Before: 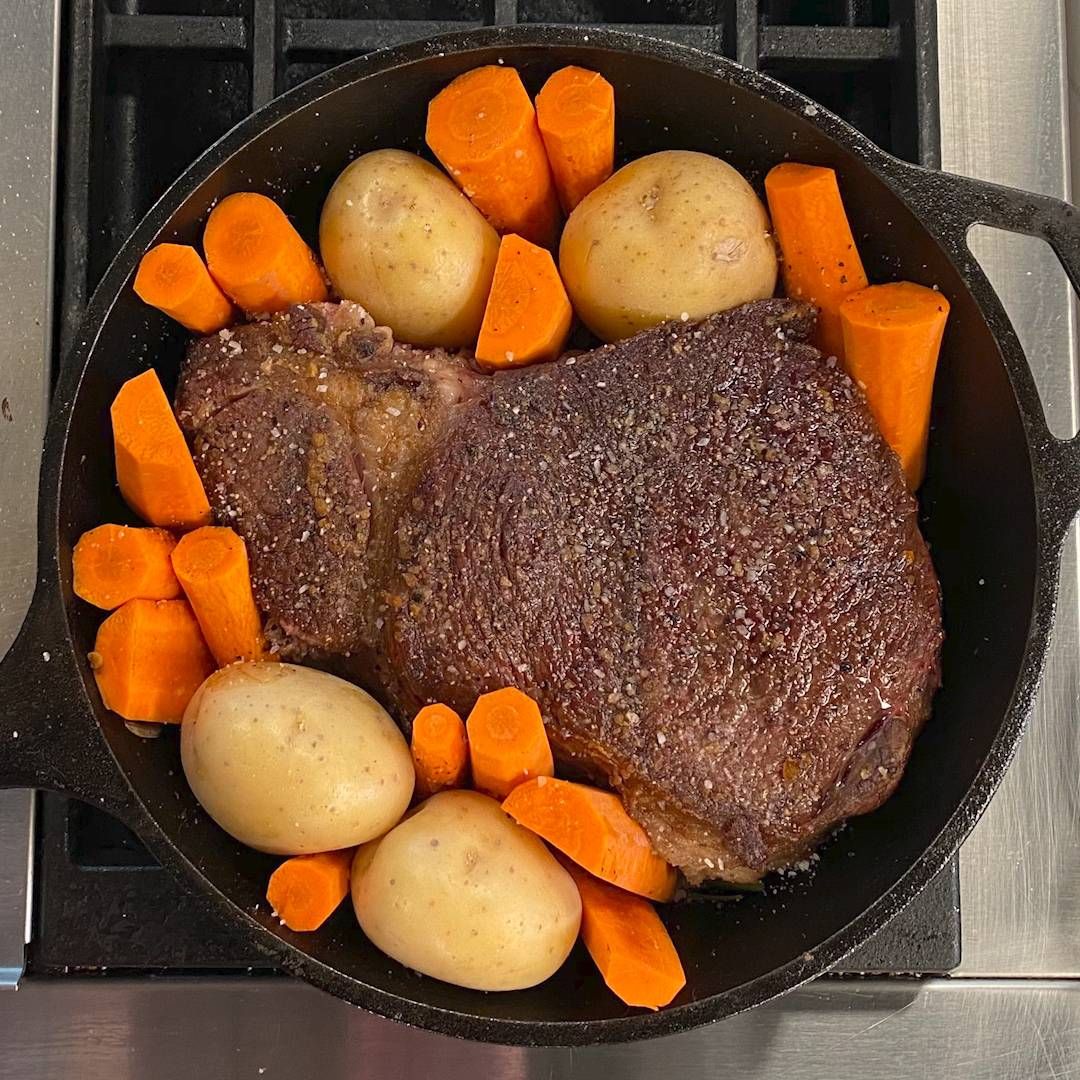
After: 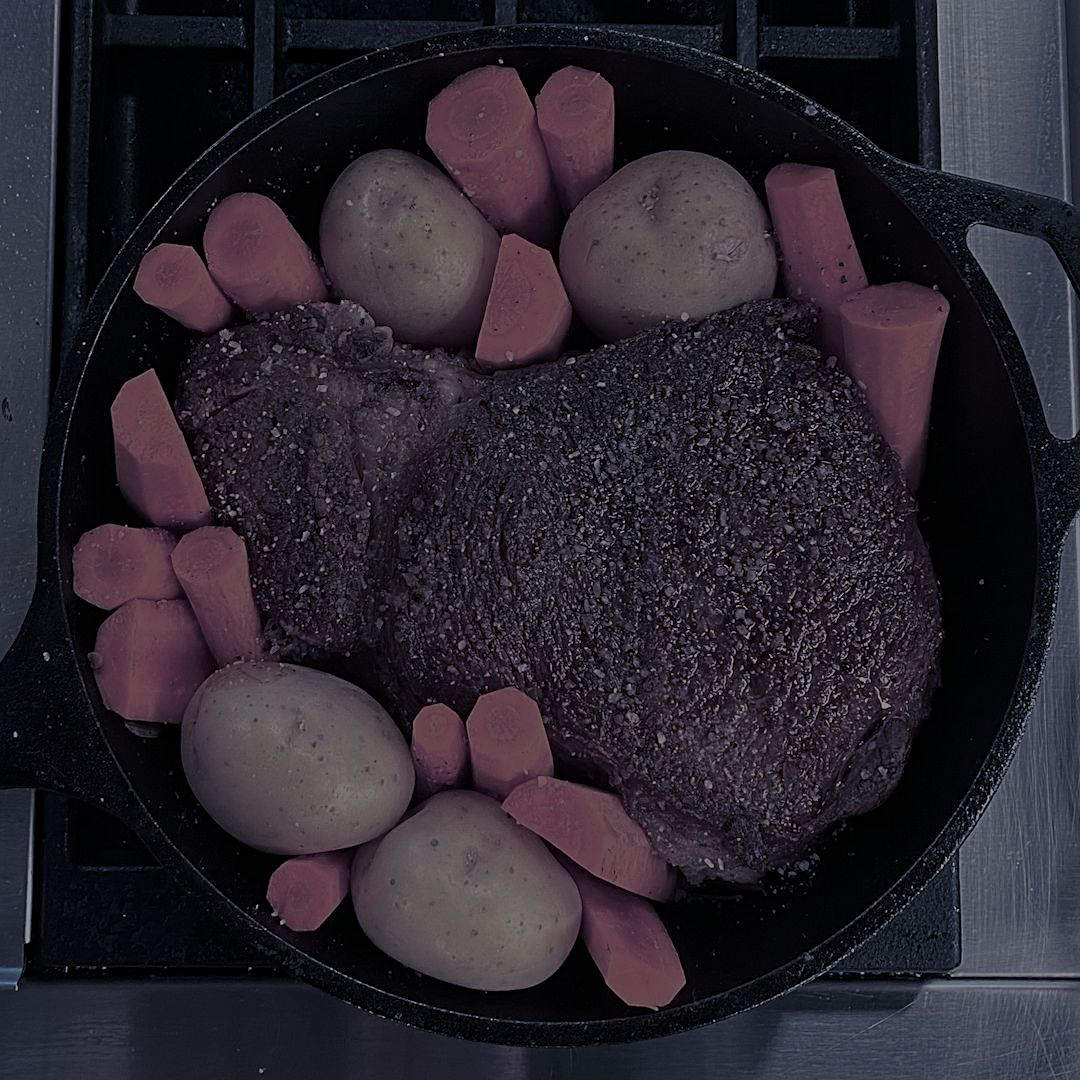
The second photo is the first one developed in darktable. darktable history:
sharpen: on, module defaults
split-toning: shadows › hue 230.4°
local contrast: mode bilateral grid, contrast 10, coarseness 25, detail 115%, midtone range 0.2
exposure: exposure -2.002 EV, compensate highlight preservation false
